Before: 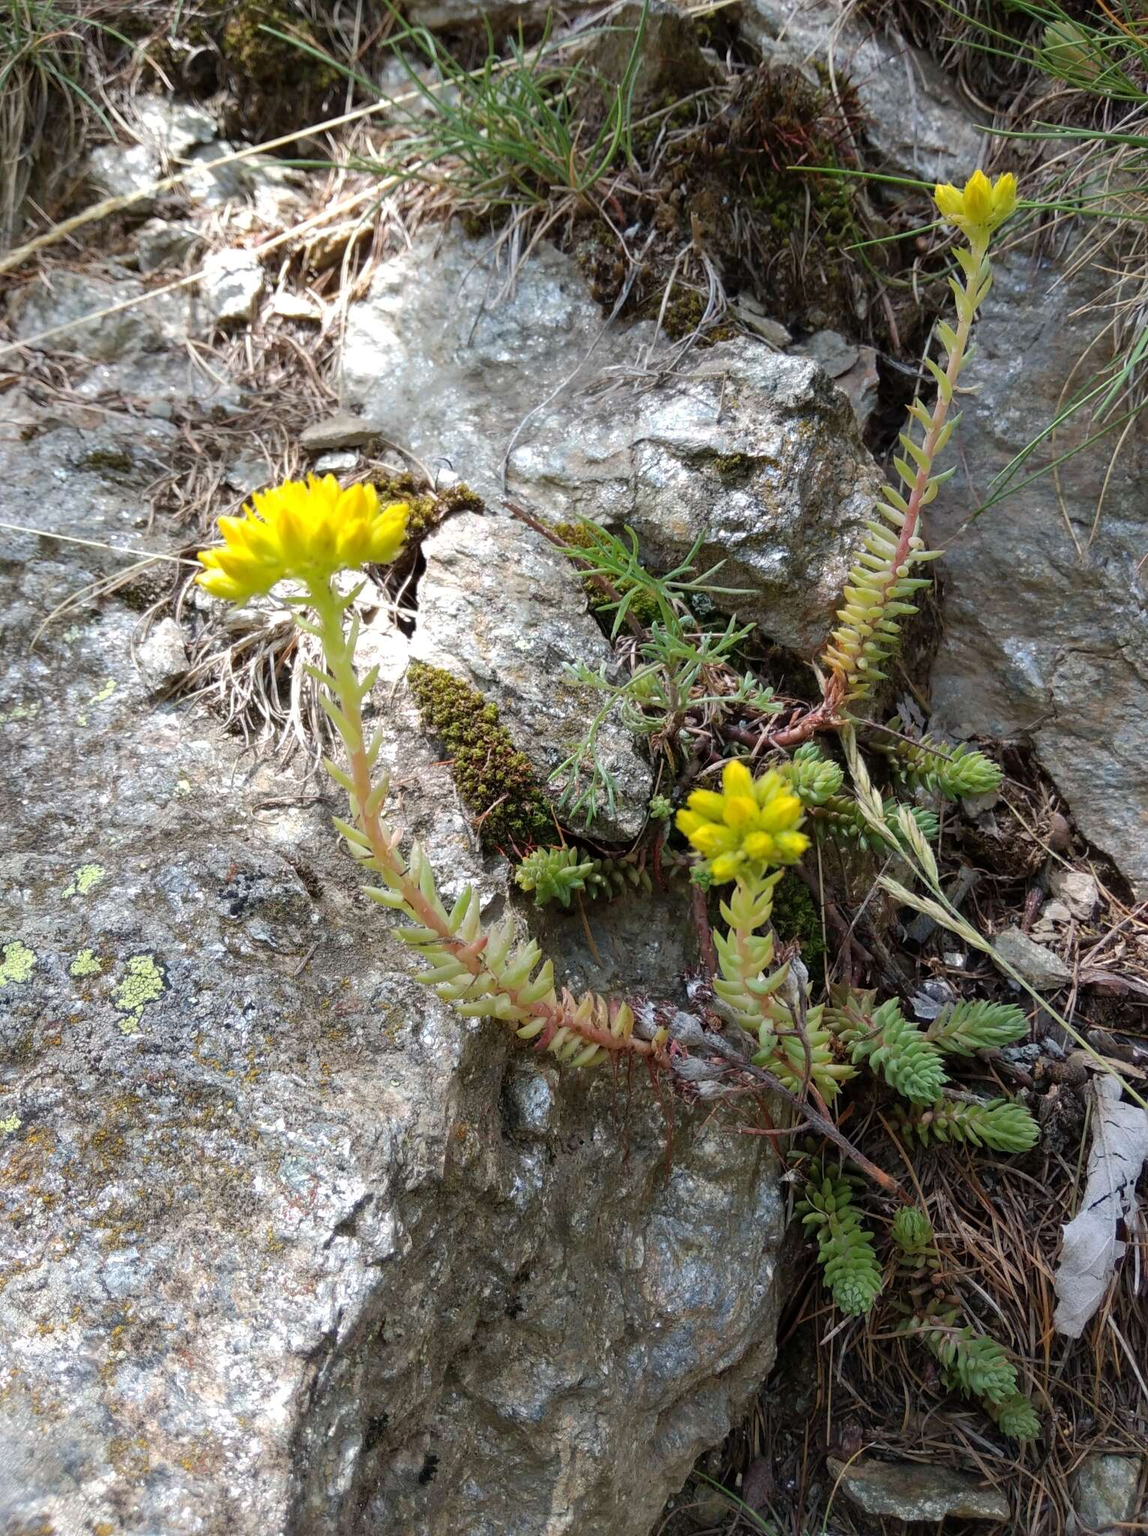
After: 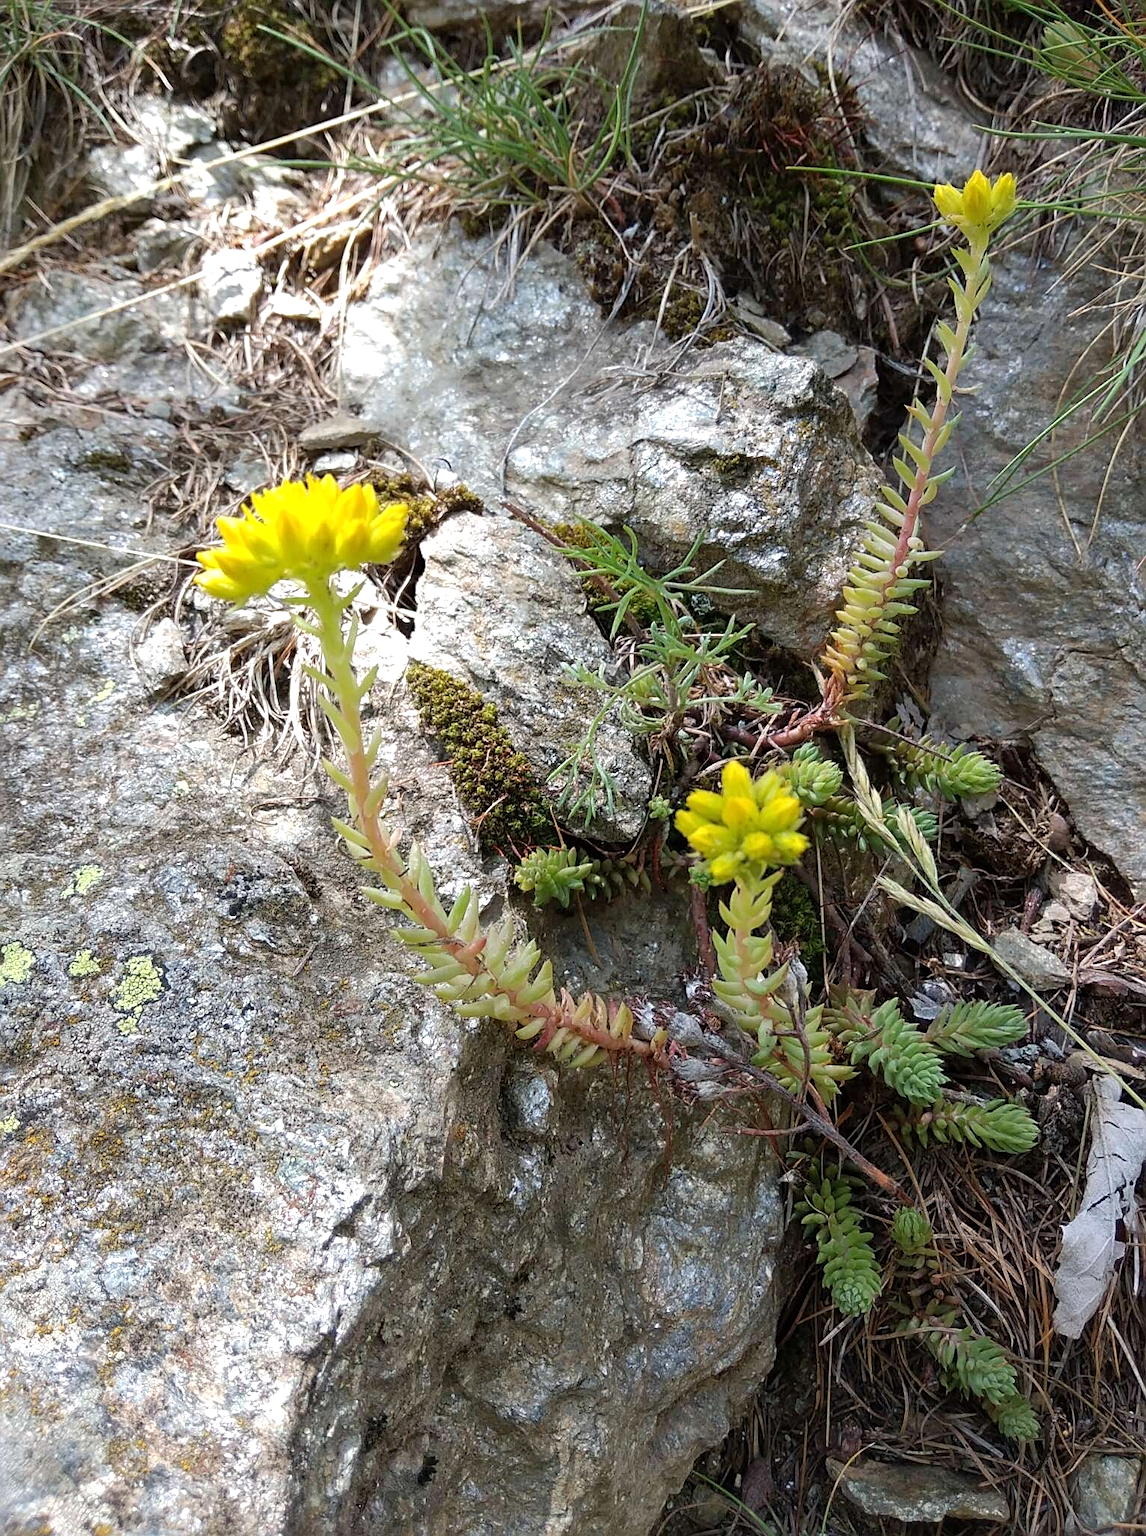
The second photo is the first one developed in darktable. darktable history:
exposure: exposure 0.153 EV, compensate highlight preservation false
sharpen: on, module defaults
crop: left 0.167%
